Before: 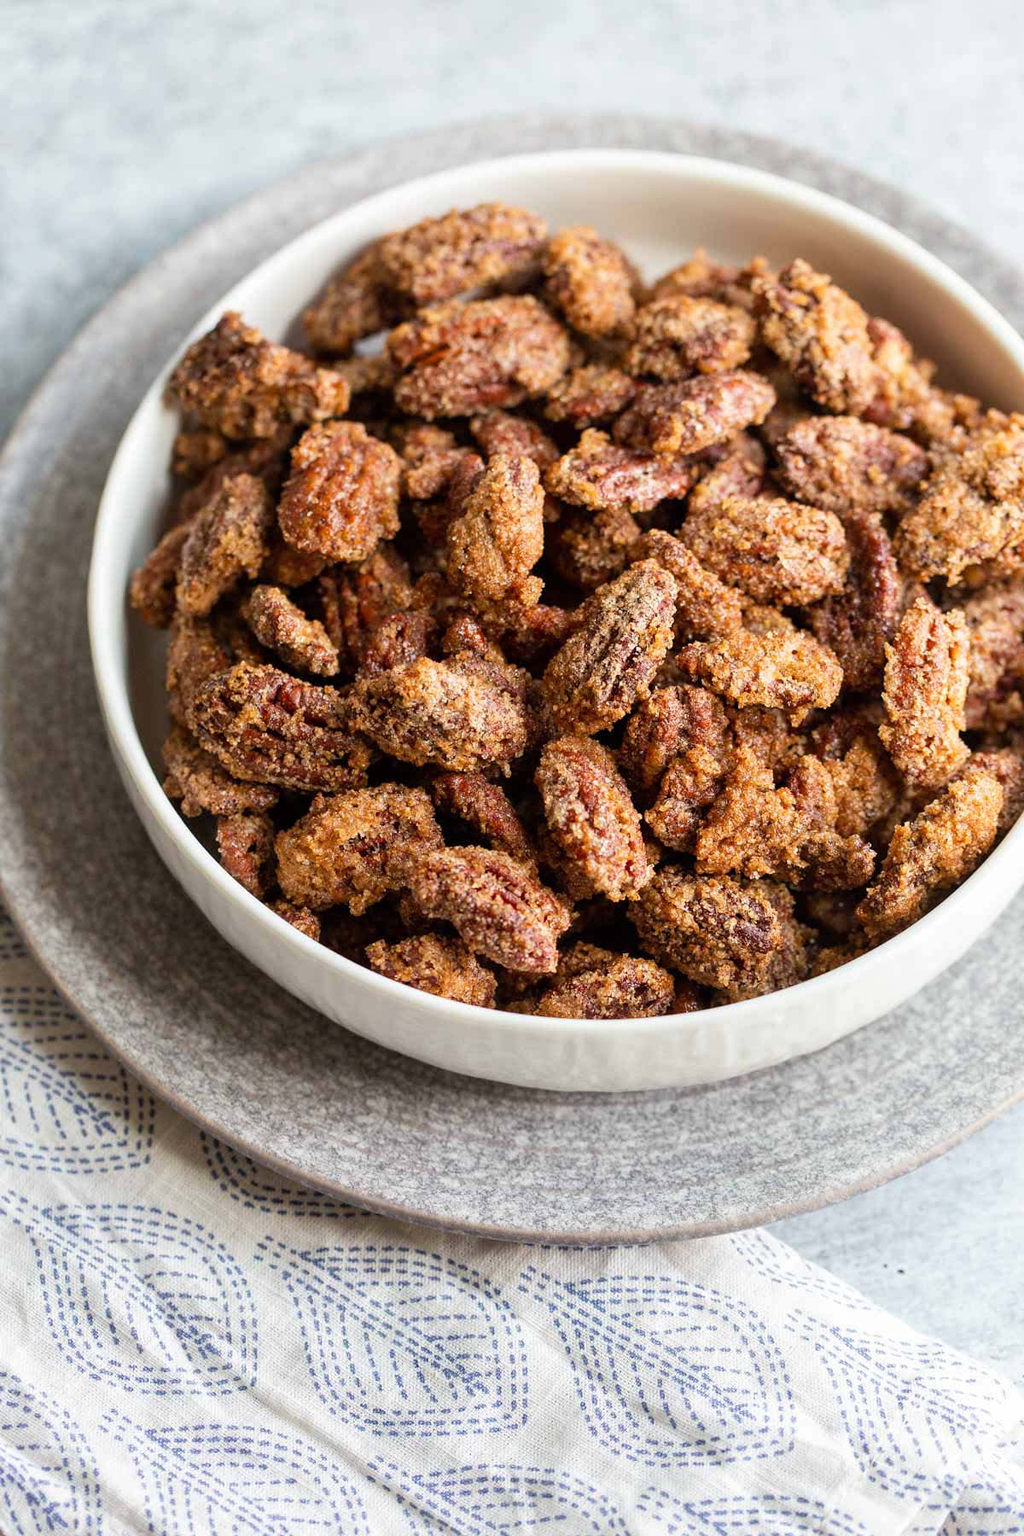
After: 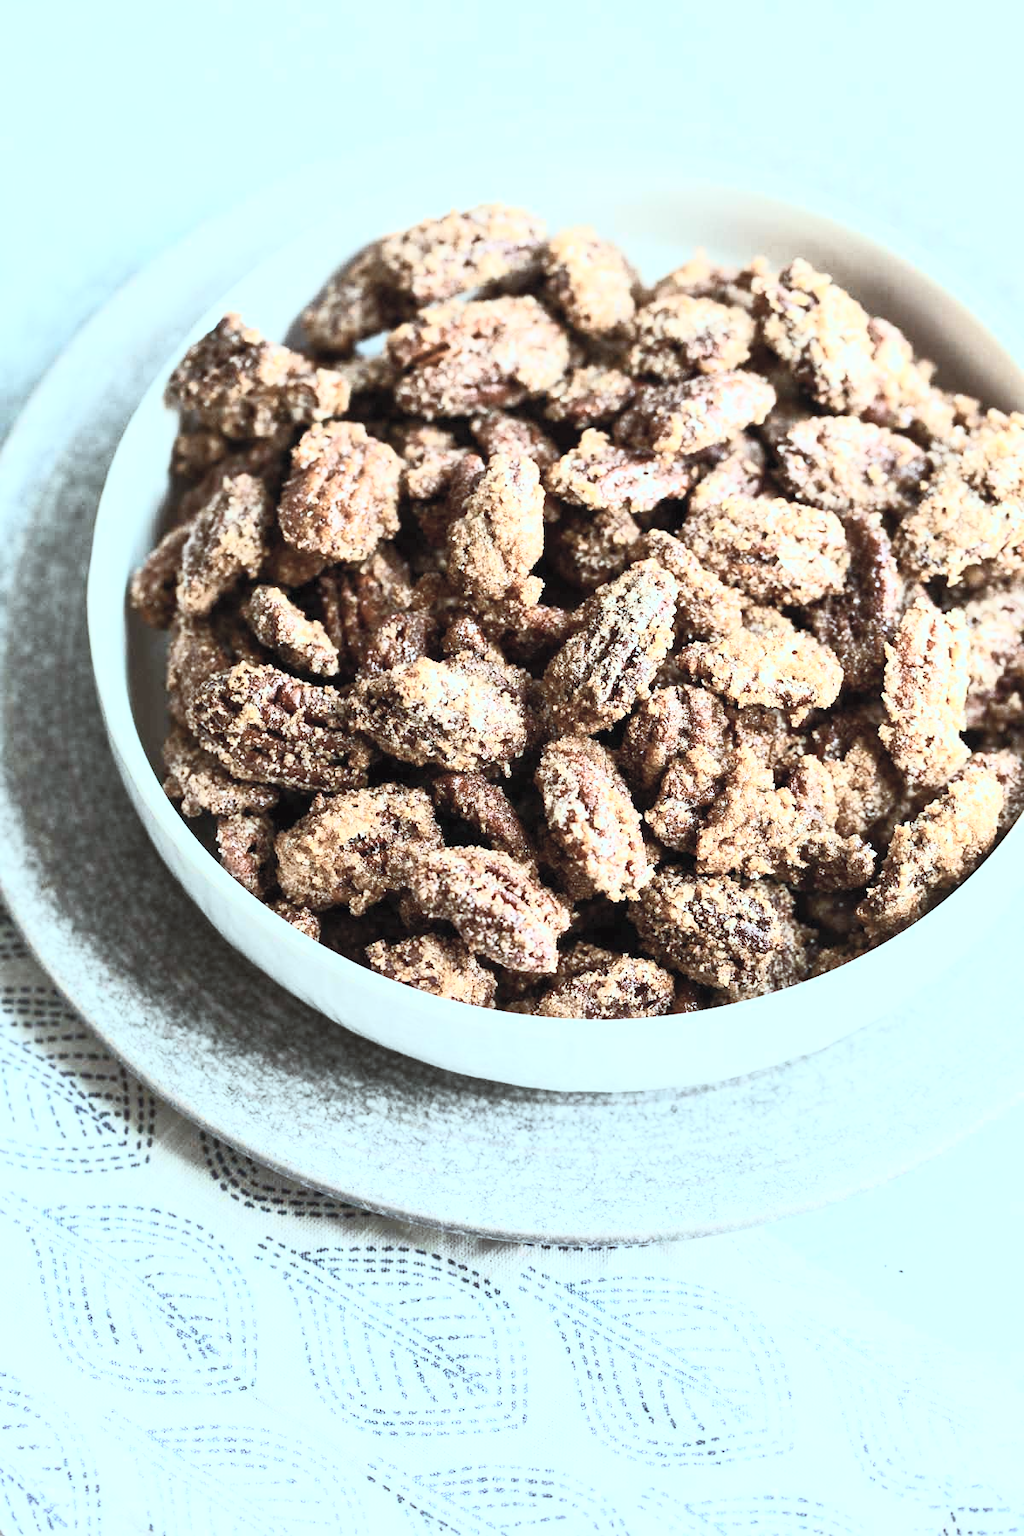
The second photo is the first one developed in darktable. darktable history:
contrast brightness saturation: contrast 0.585, brightness 0.576, saturation -0.348
color correction: highlights a* -10.33, highlights b* -10.17
exposure: exposure 0.128 EV, compensate highlight preservation false
tone equalizer: edges refinement/feathering 500, mask exposure compensation -1.57 EV, preserve details no
